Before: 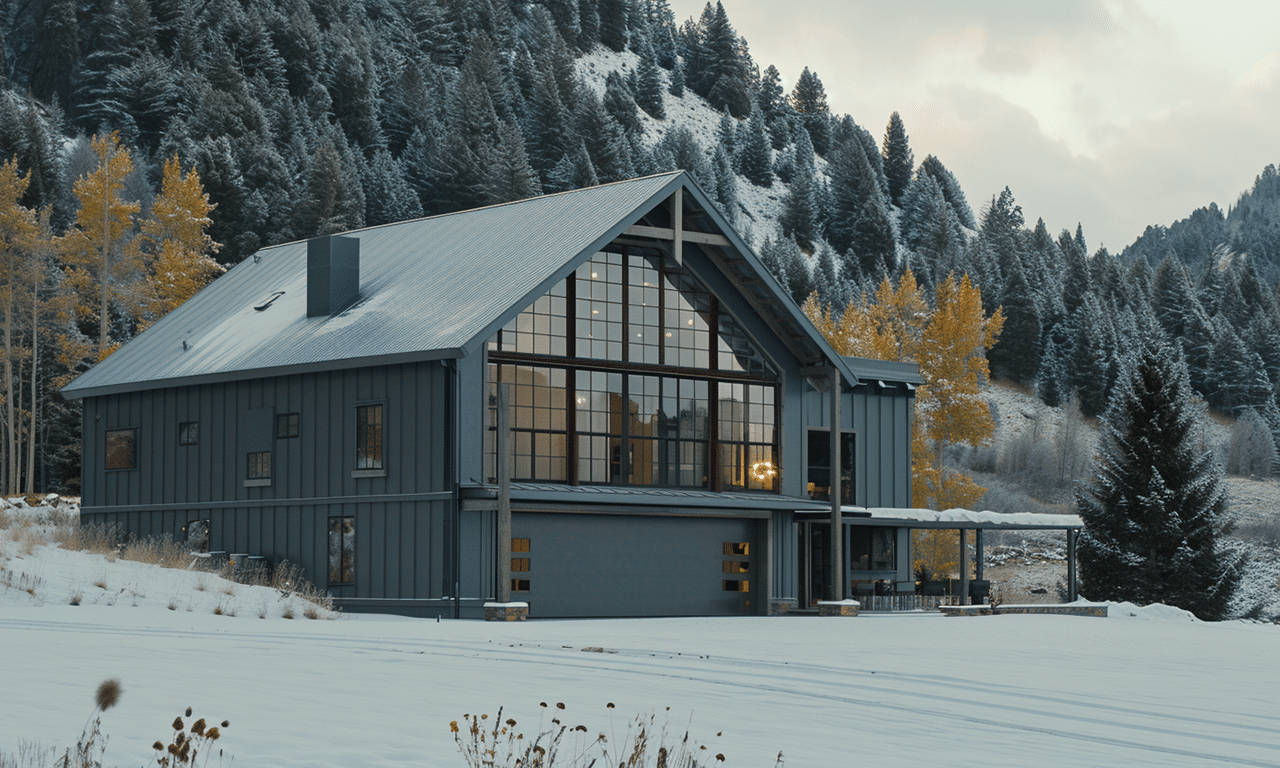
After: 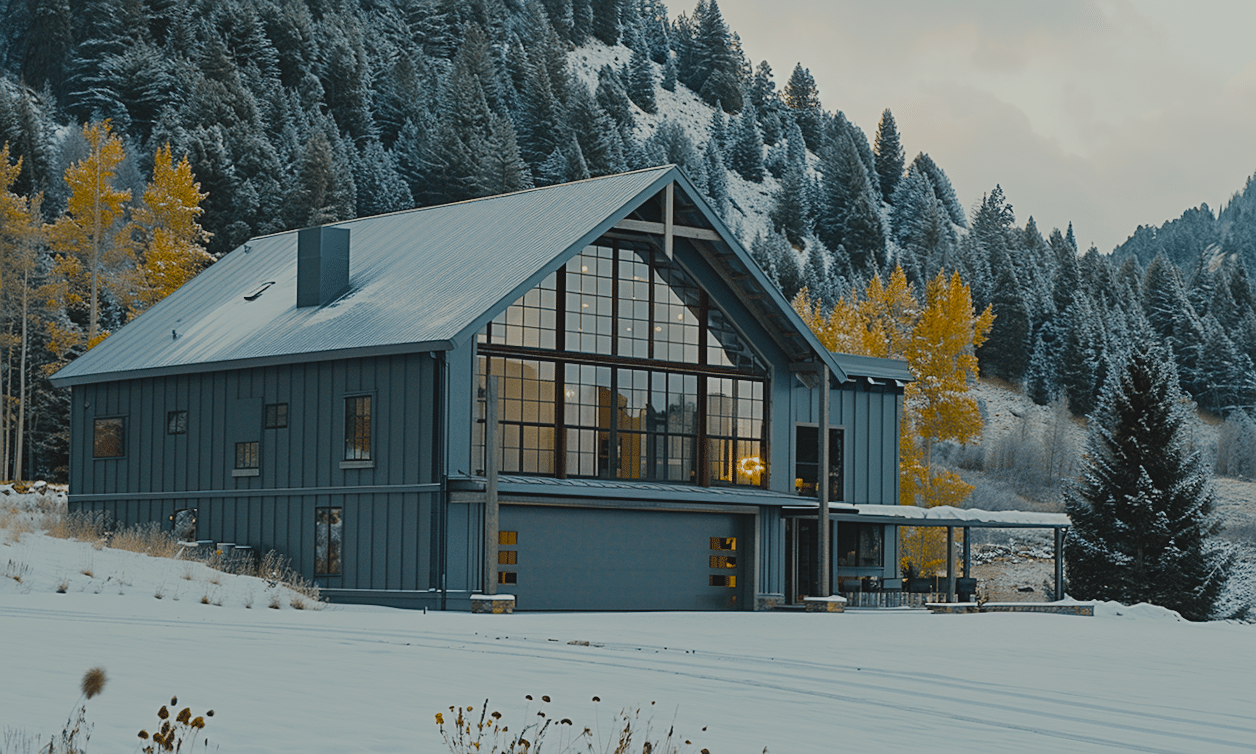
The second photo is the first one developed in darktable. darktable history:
crop and rotate: angle -0.632°
filmic rgb: black relative exposure -7.65 EV, white relative exposure 4.56 EV, hardness 3.61, contrast in shadows safe
tone equalizer: on, module defaults
color balance rgb: perceptual saturation grading › global saturation 20.808%, perceptual saturation grading › highlights -19.989%, perceptual saturation grading › shadows 29.881%, global vibrance 20%
exposure: compensate highlight preservation false
contrast brightness saturation: contrast -0.117
sharpen: on, module defaults
